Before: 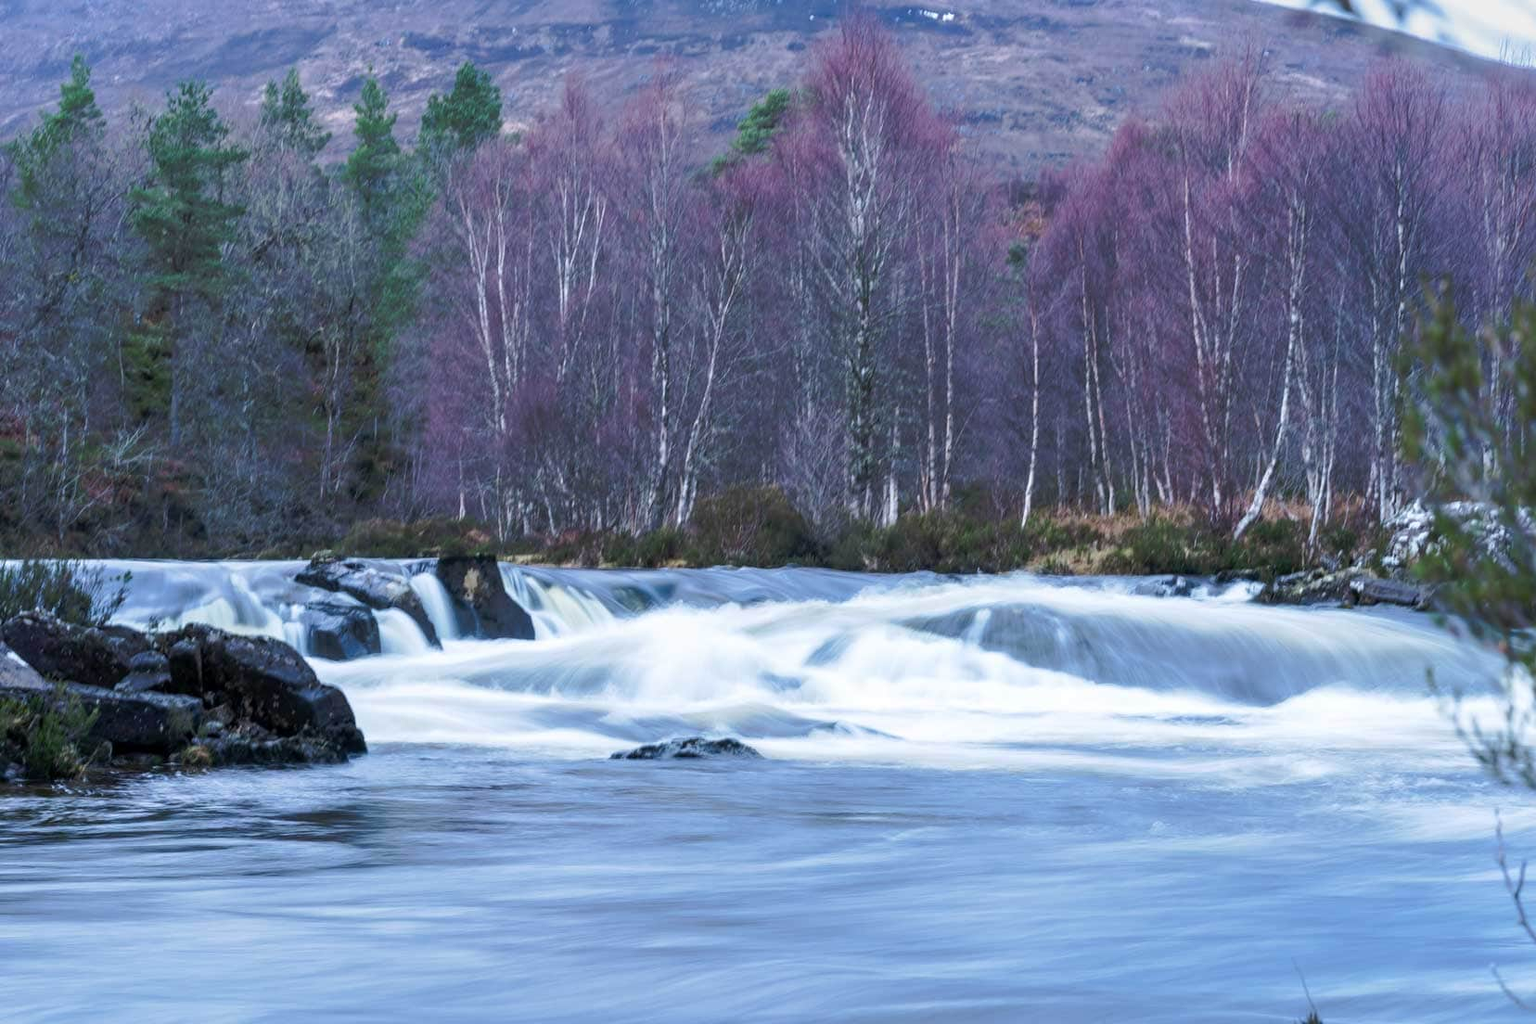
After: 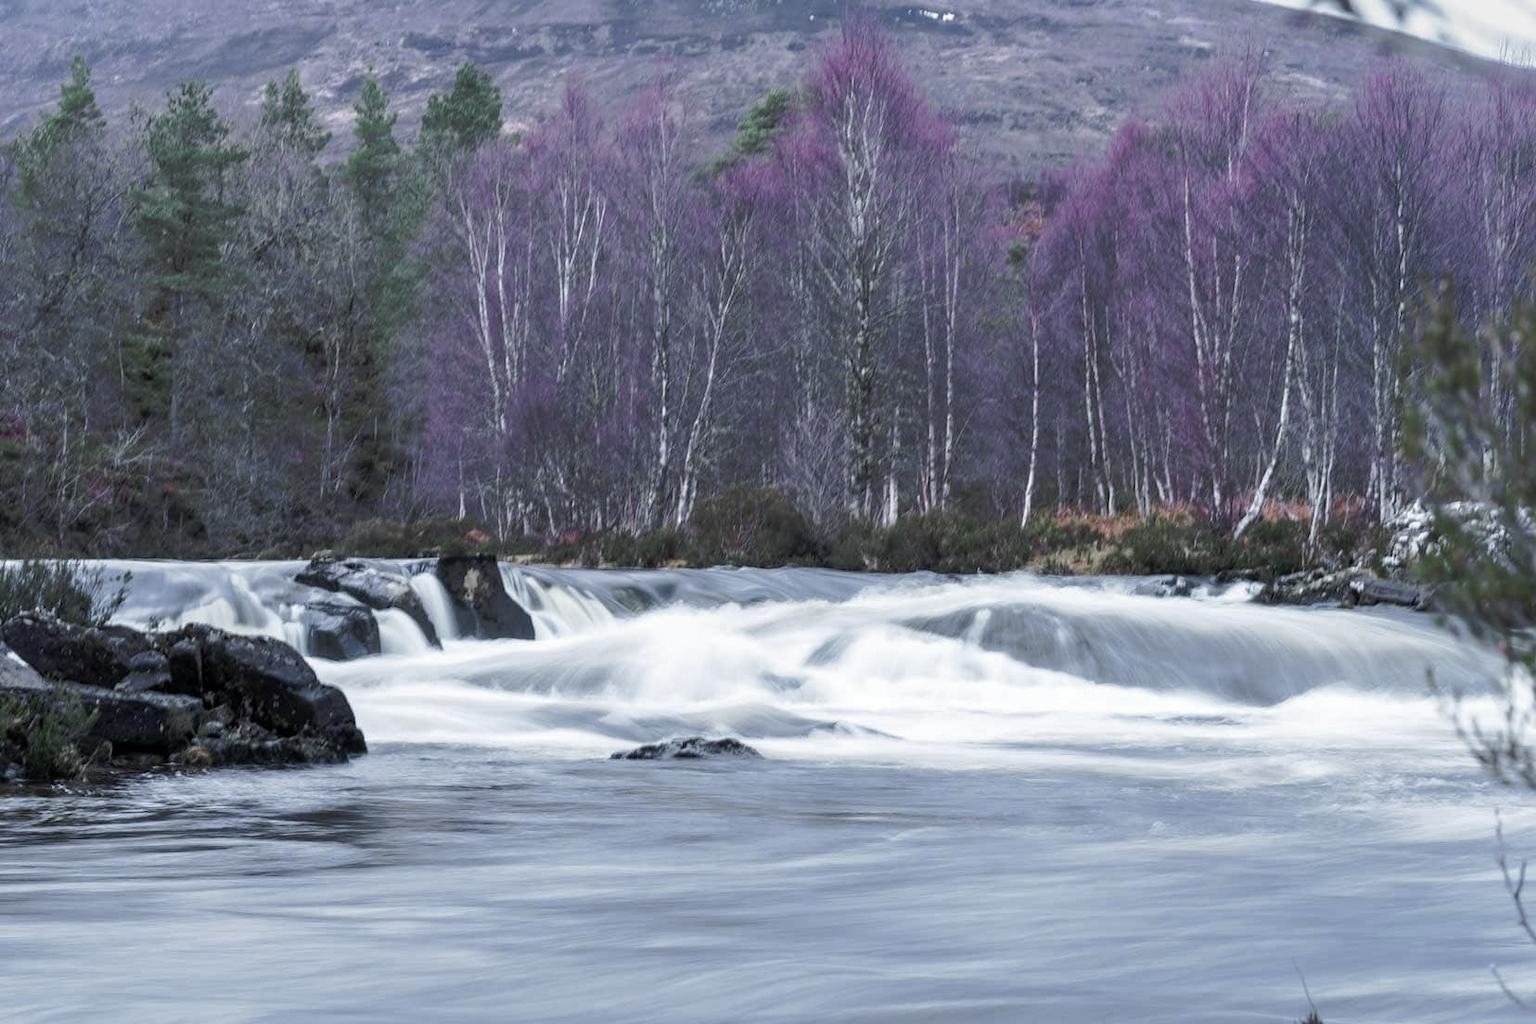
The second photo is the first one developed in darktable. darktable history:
color zones: curves: ch0 [(0, 0.48) (0.209, 0.398) (0.305, 0.332) (0.429, 0.493) (0.571, 0.5) (0.714, 0.5) (0.857, 0.5) (1, 0.48)]; ch1 [(0, 0.736) (0.143, 0.625) (0.225, 0.371) (0.429, 0.256) (0.571, 0.241) (0.714, 0.213) (0.857, 0.48) (1, 0.736)]; ch2 [(0, 0.448) (0.143, 0.498) (0.286, 0.5) (0.429, 0.5) (0.571, 0.5) (0.714, 0.5) (0.857, 0.5) (1, 0.448)]
